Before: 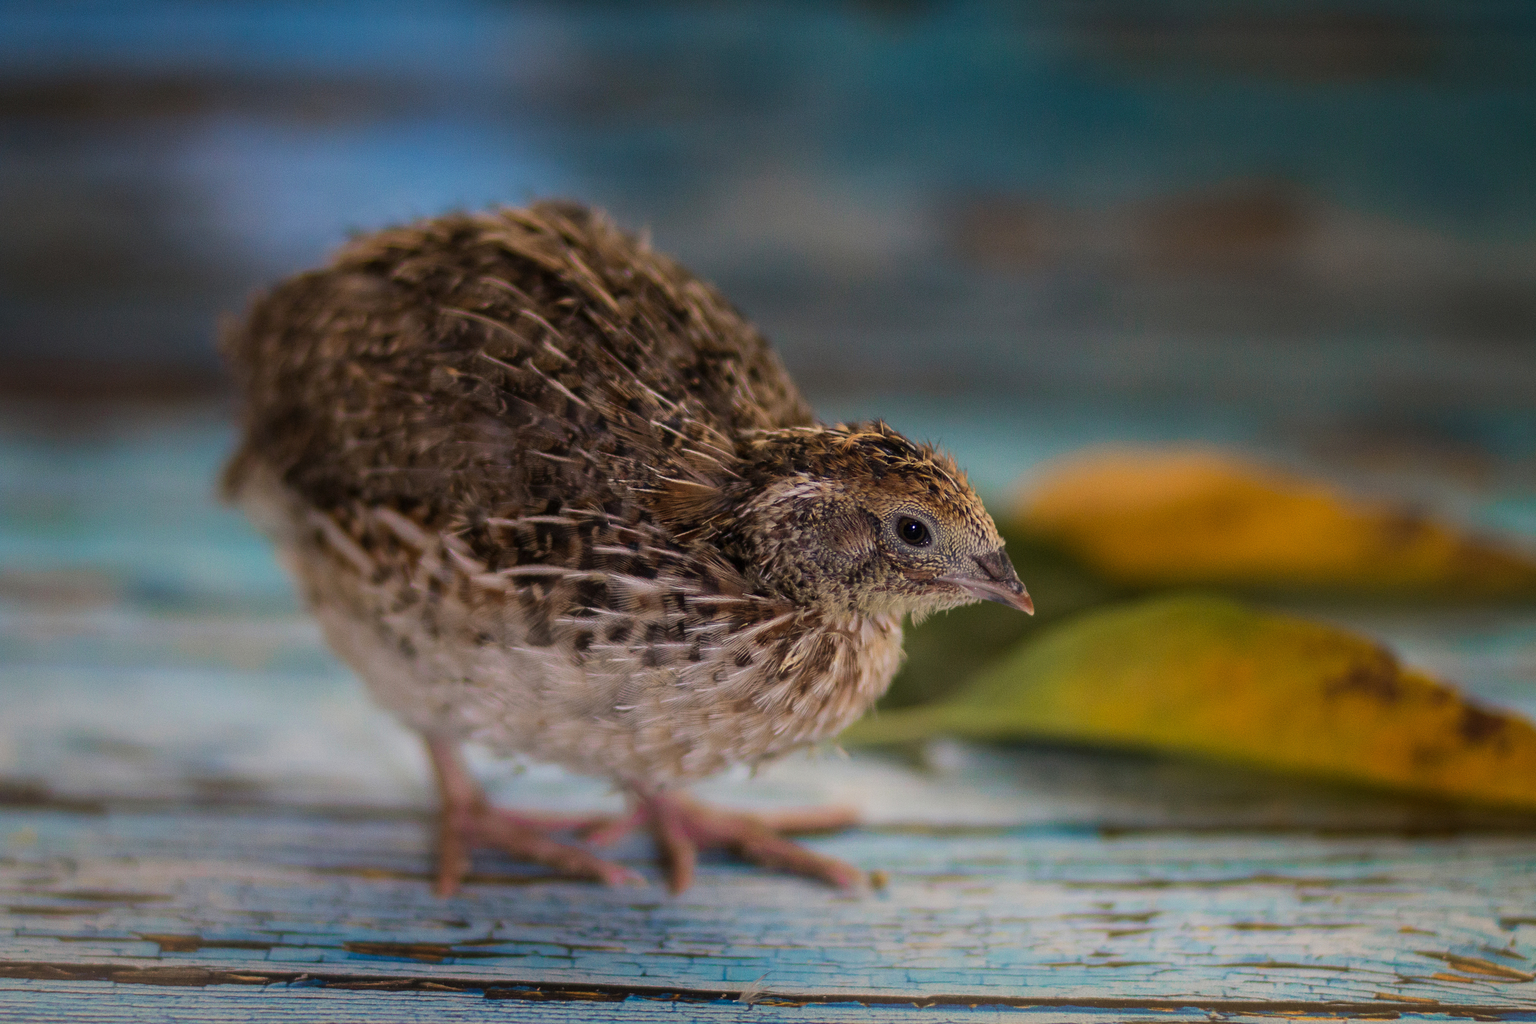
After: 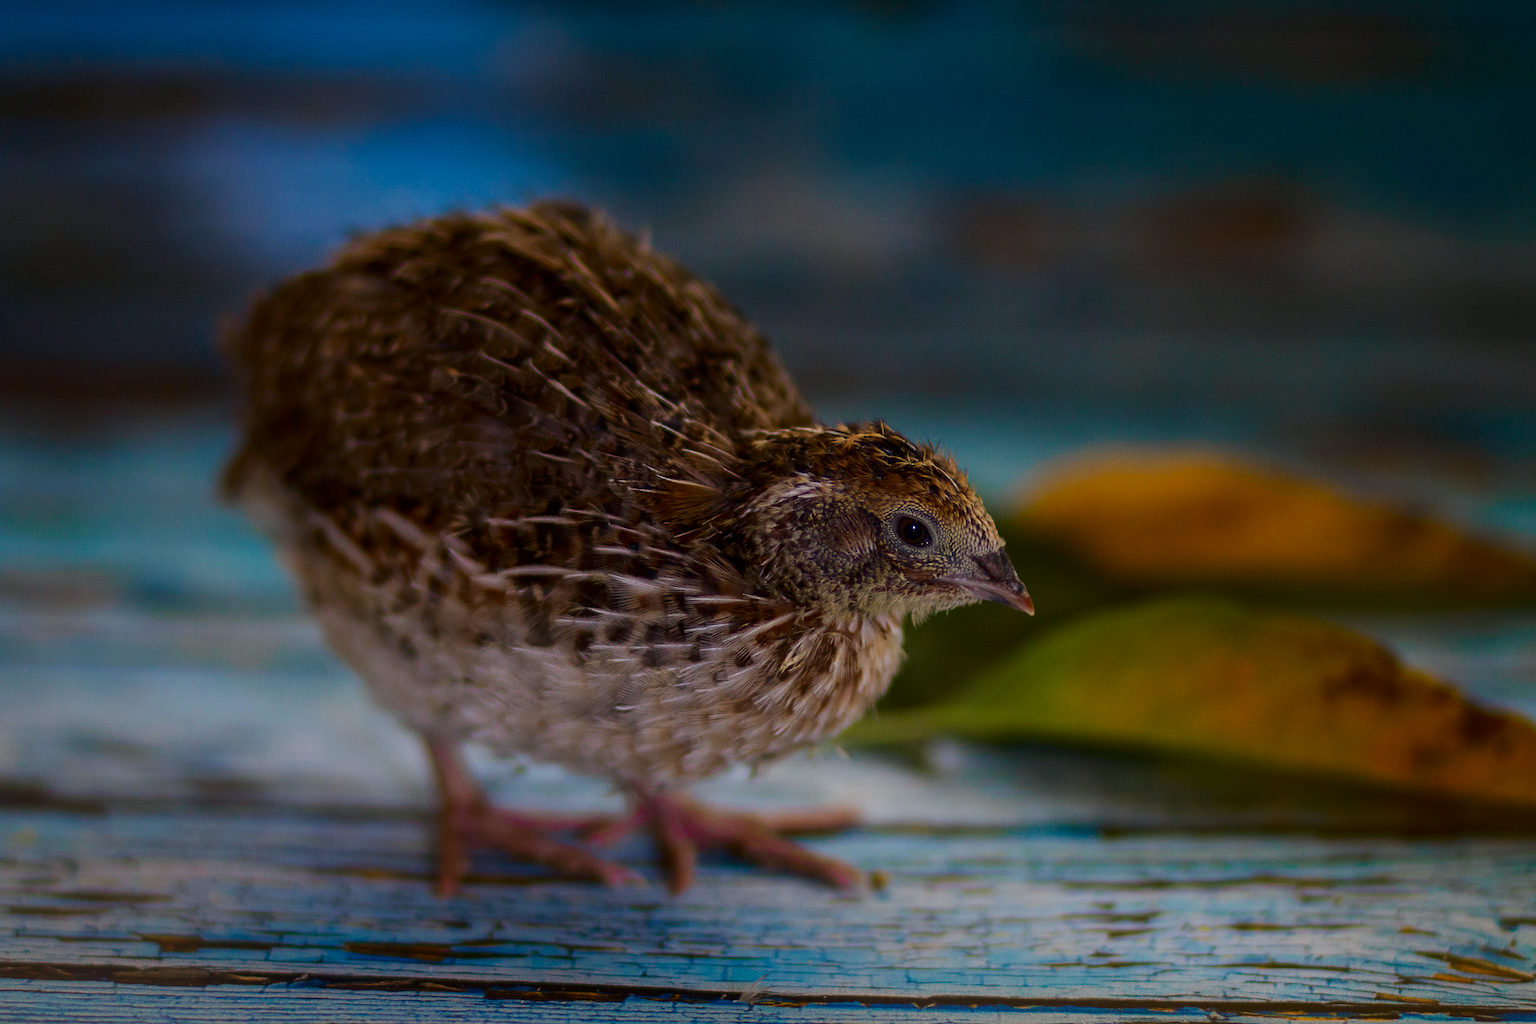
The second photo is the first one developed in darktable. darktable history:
white balance: red 0.967, blue 1.049
contrast brightness saturation: brightness -0.25, saturation 0.2
